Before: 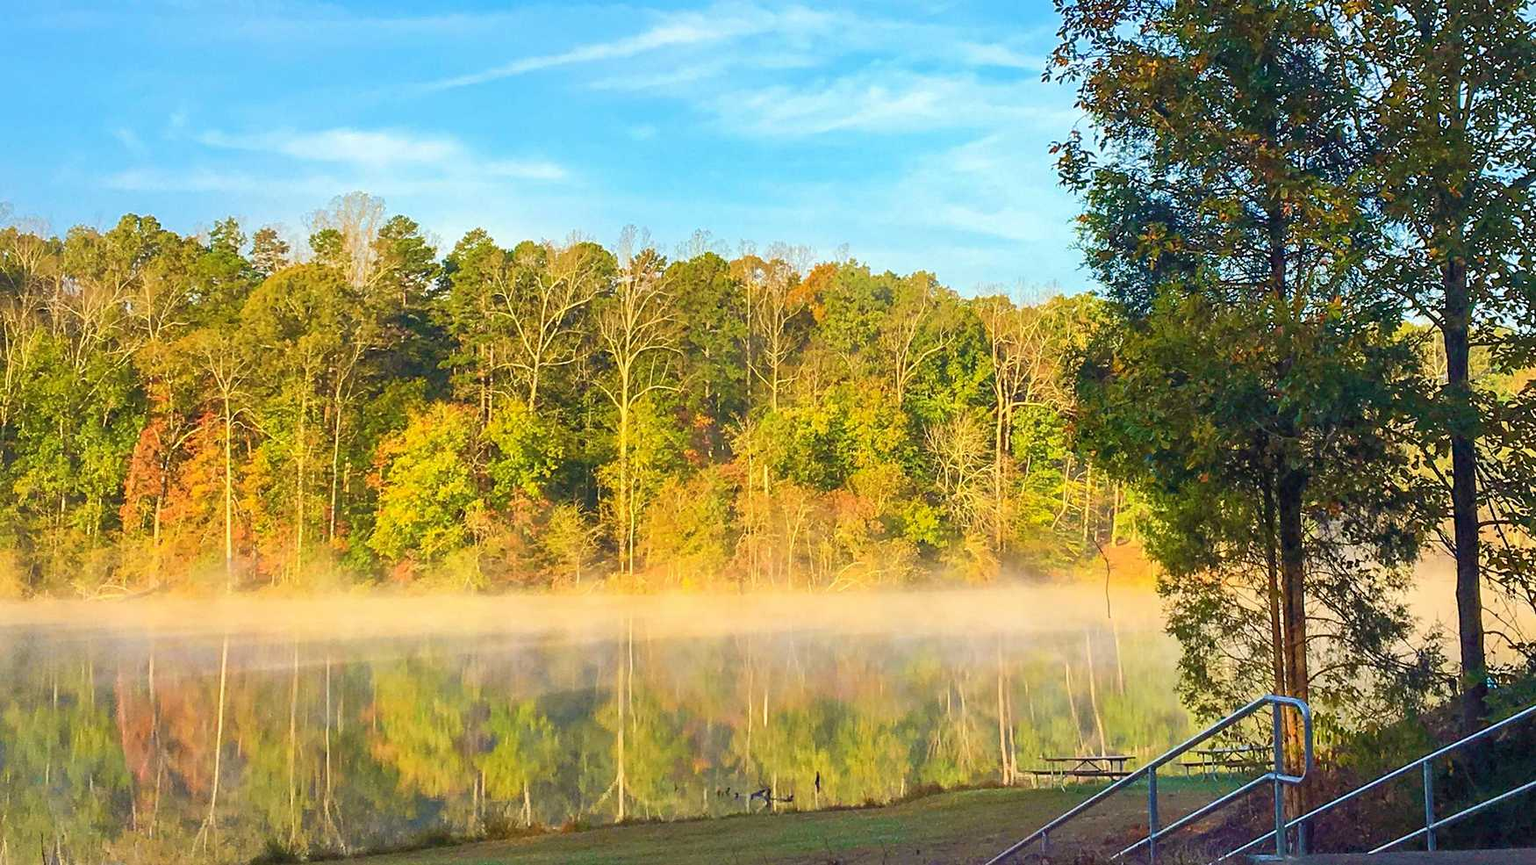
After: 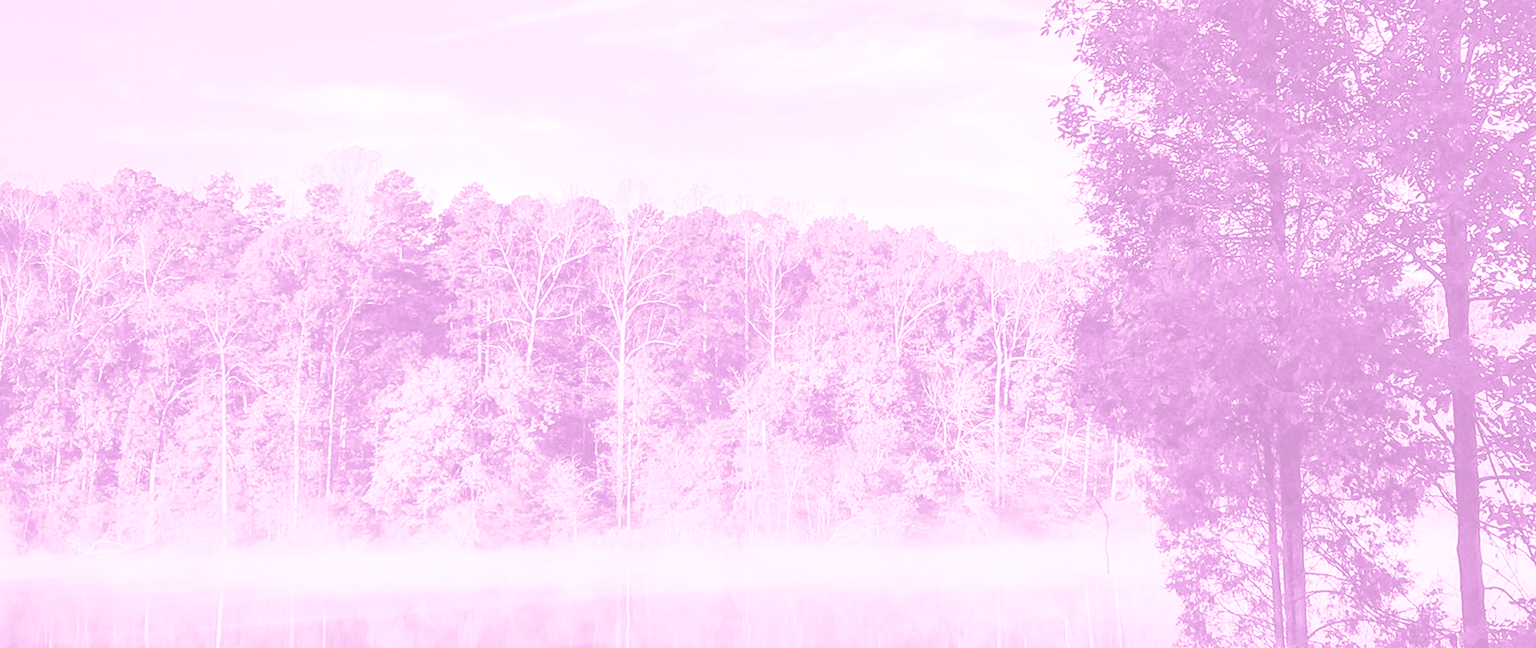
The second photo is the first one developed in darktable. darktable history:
crop: left 0.387%, top 5.469%, bottom 19.809%
colorize: hue 331.2°, saturation 75%, source mix 30.28%, lightness 70.52%, version 1
split-toning: on, module defaults
